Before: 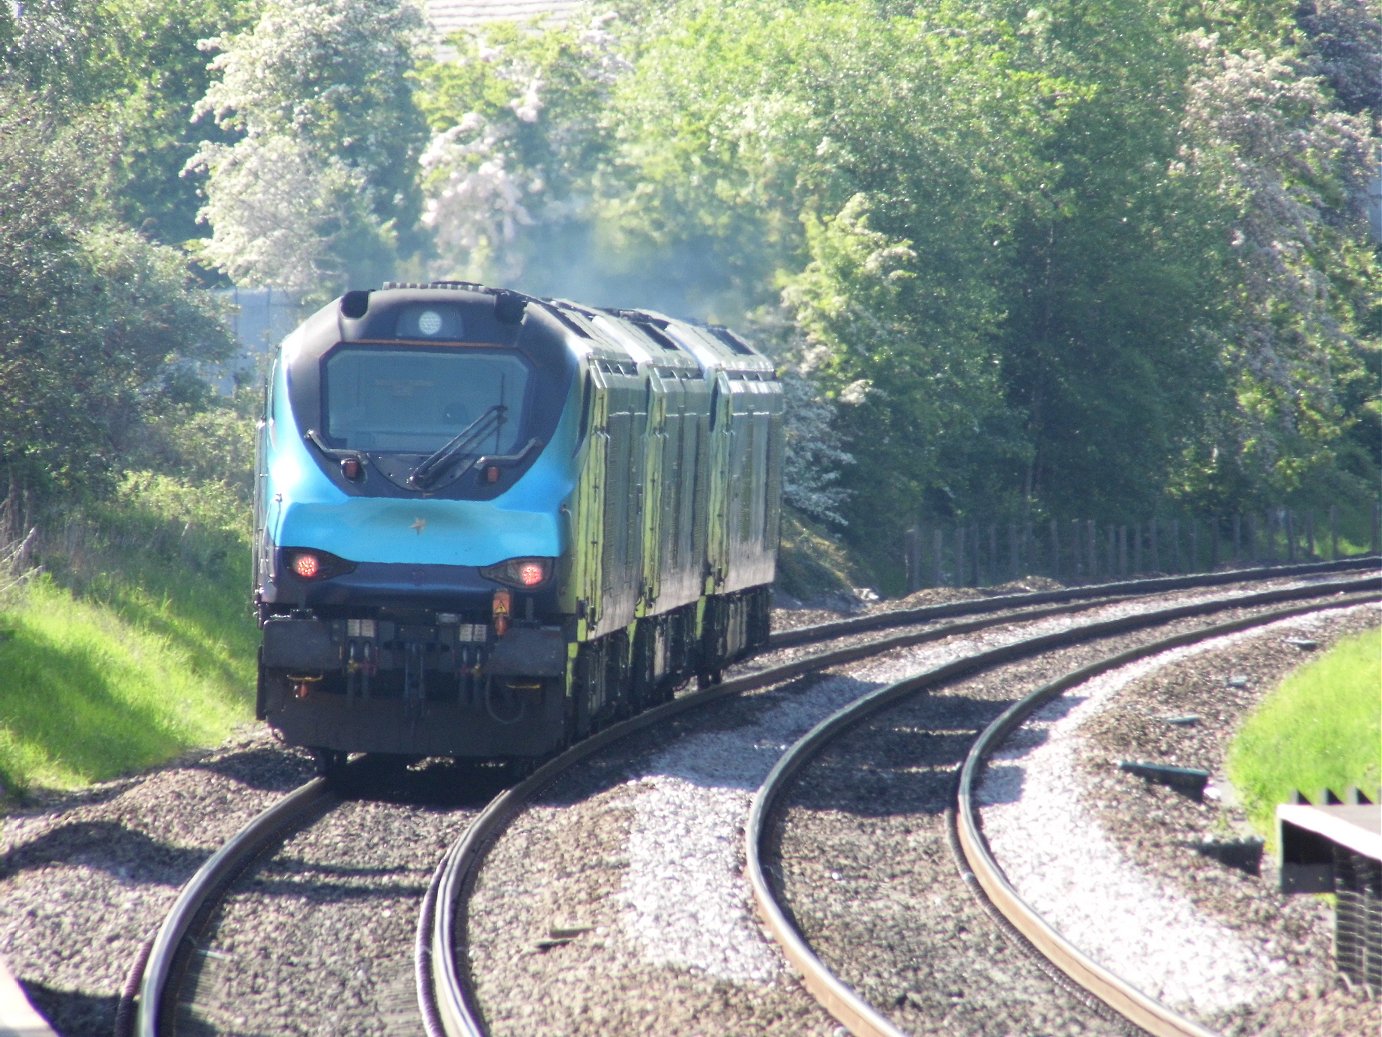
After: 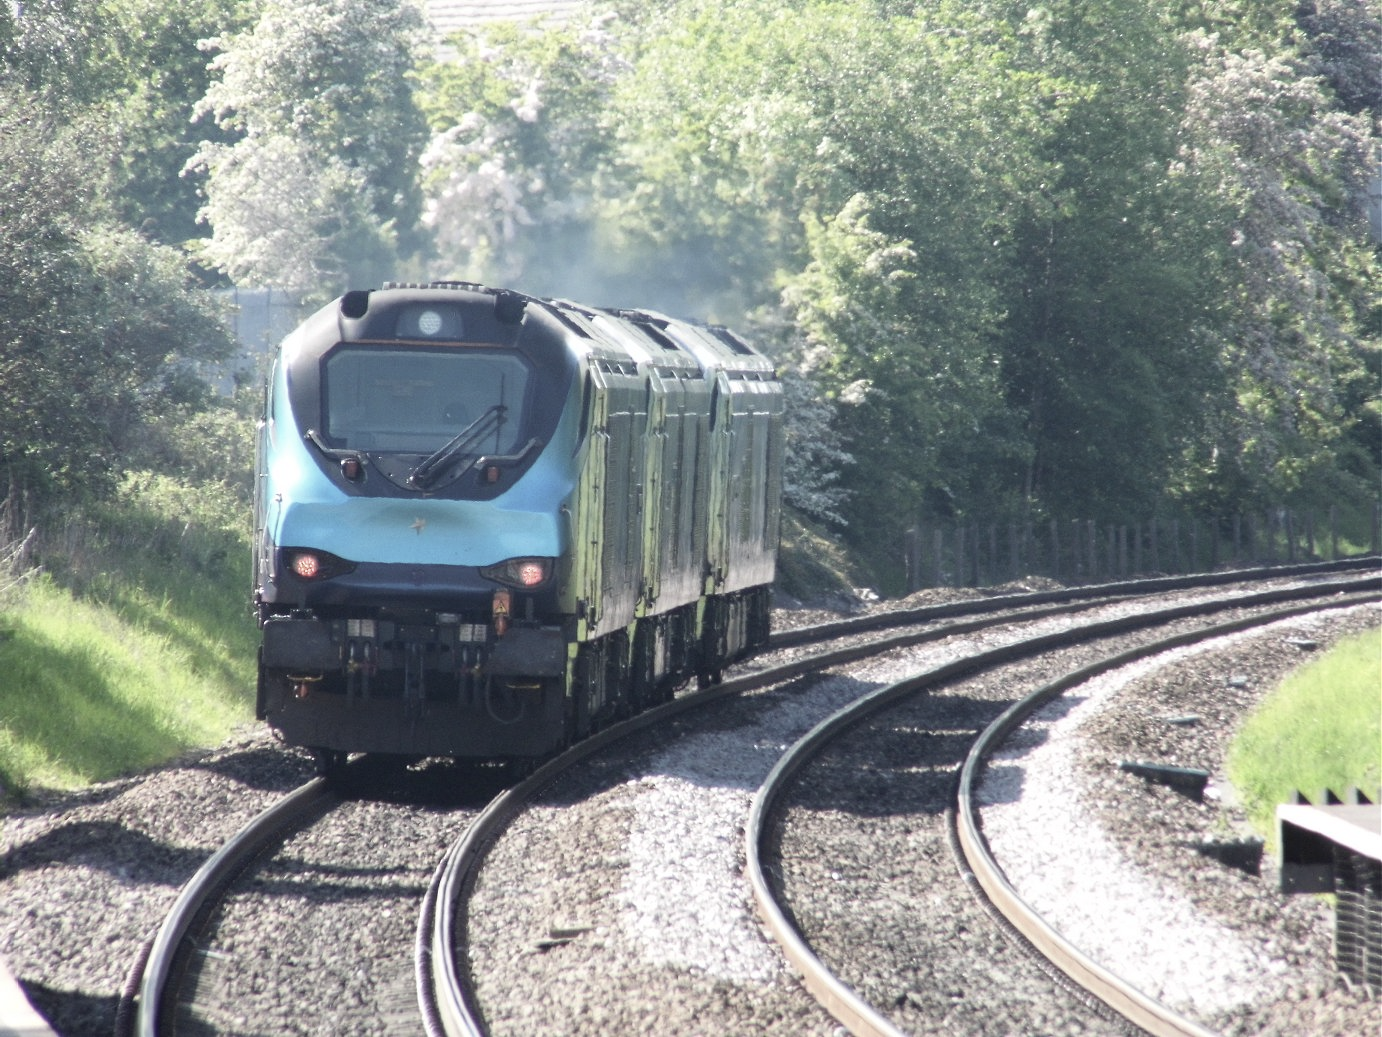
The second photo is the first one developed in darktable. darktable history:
contrast brightness saturation: contrast 0.095, saturation -0.367
